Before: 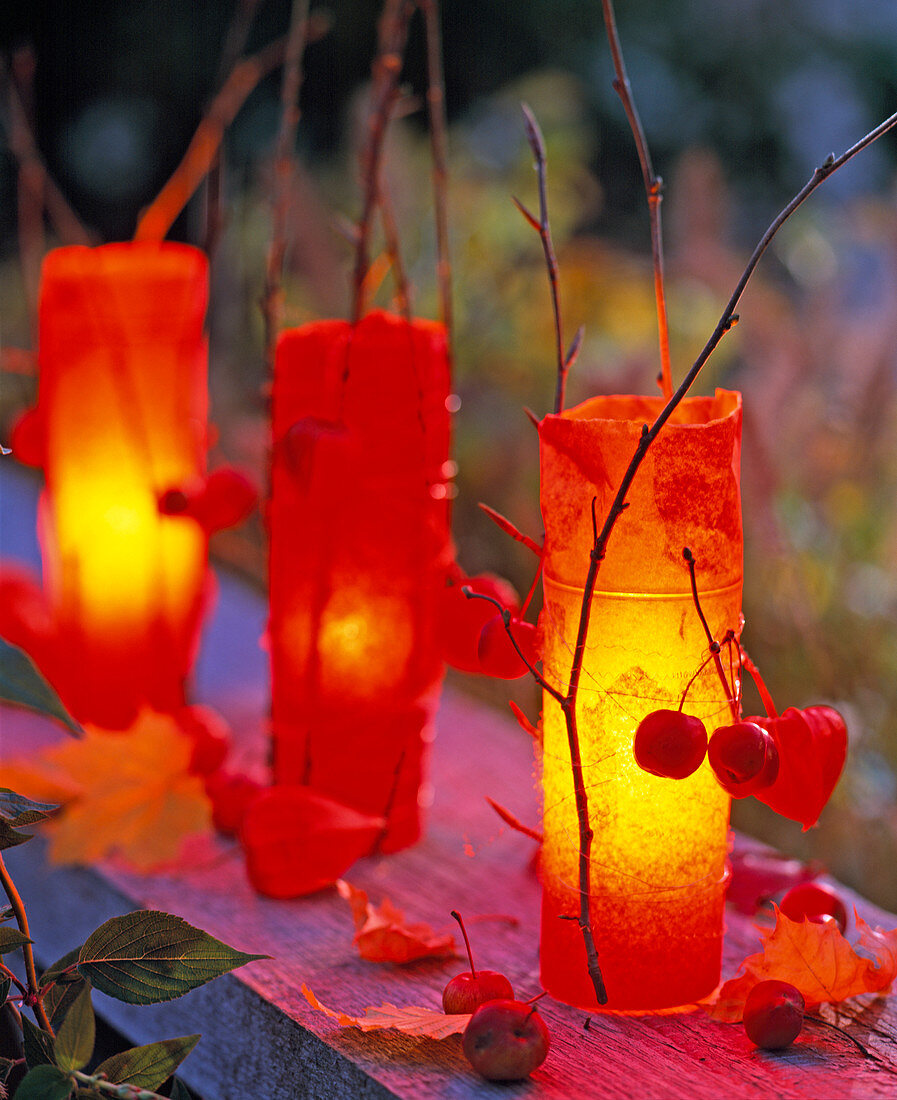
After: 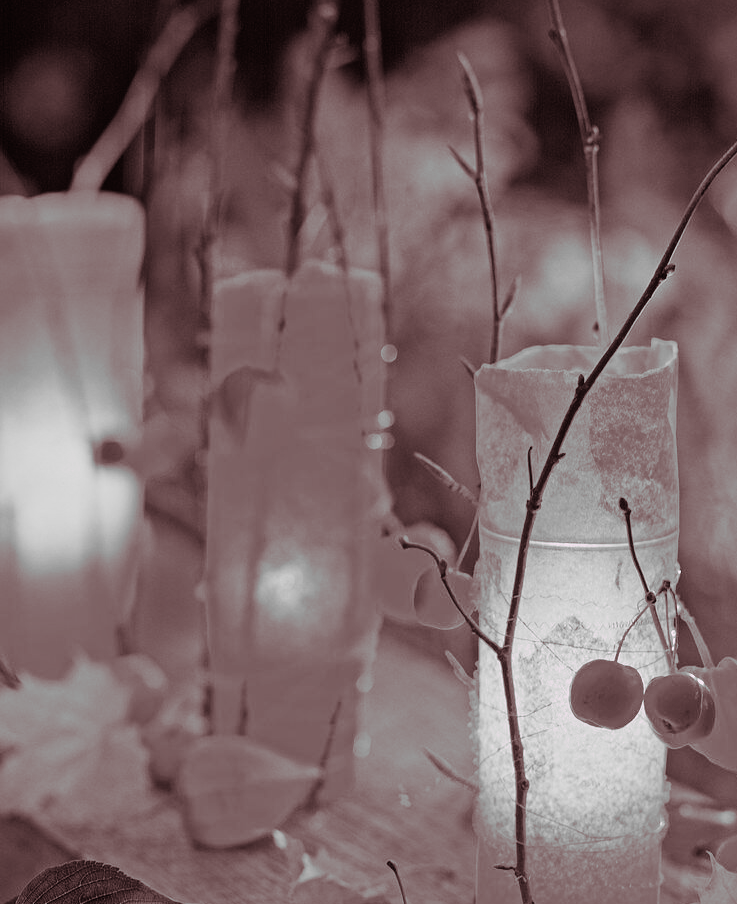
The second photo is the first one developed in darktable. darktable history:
crop and rotate: left 7.196%, top 4.574%, right 10.605%, bottom 13.178%
tone curve: curves: ch0 [(0, 0.01) (0.052, 0.045) (0.136, 0.133) (0.29, 0.332) (0.453, 0.531) (0.676, 0.751) (0.89, 0.919) (1, 1)]; ch1 [(0, 0) (0.094, 0.081) (0.285, 0.299) (0.385, 0.403) (0.446, 0.443) (0.495, 0.496) (0.544, 0.552) (0.589, 0.612) (0.722, 0.728) (1, 1)]; ch2 [(0, 0) (0.257, 0.217) (0.43, 0.421) (0.498, 0.507) (0.531, 0.544) (0.56, 0.579) (0.625, 0.642) (1, 1)], color space Lab, independent channels, preserve colors none
split-toning: highlights › hue 298.8°, highlights › saturation 0.73, compress 41.76%
monochrome: a 26.22, b 42.67, size 0.8
